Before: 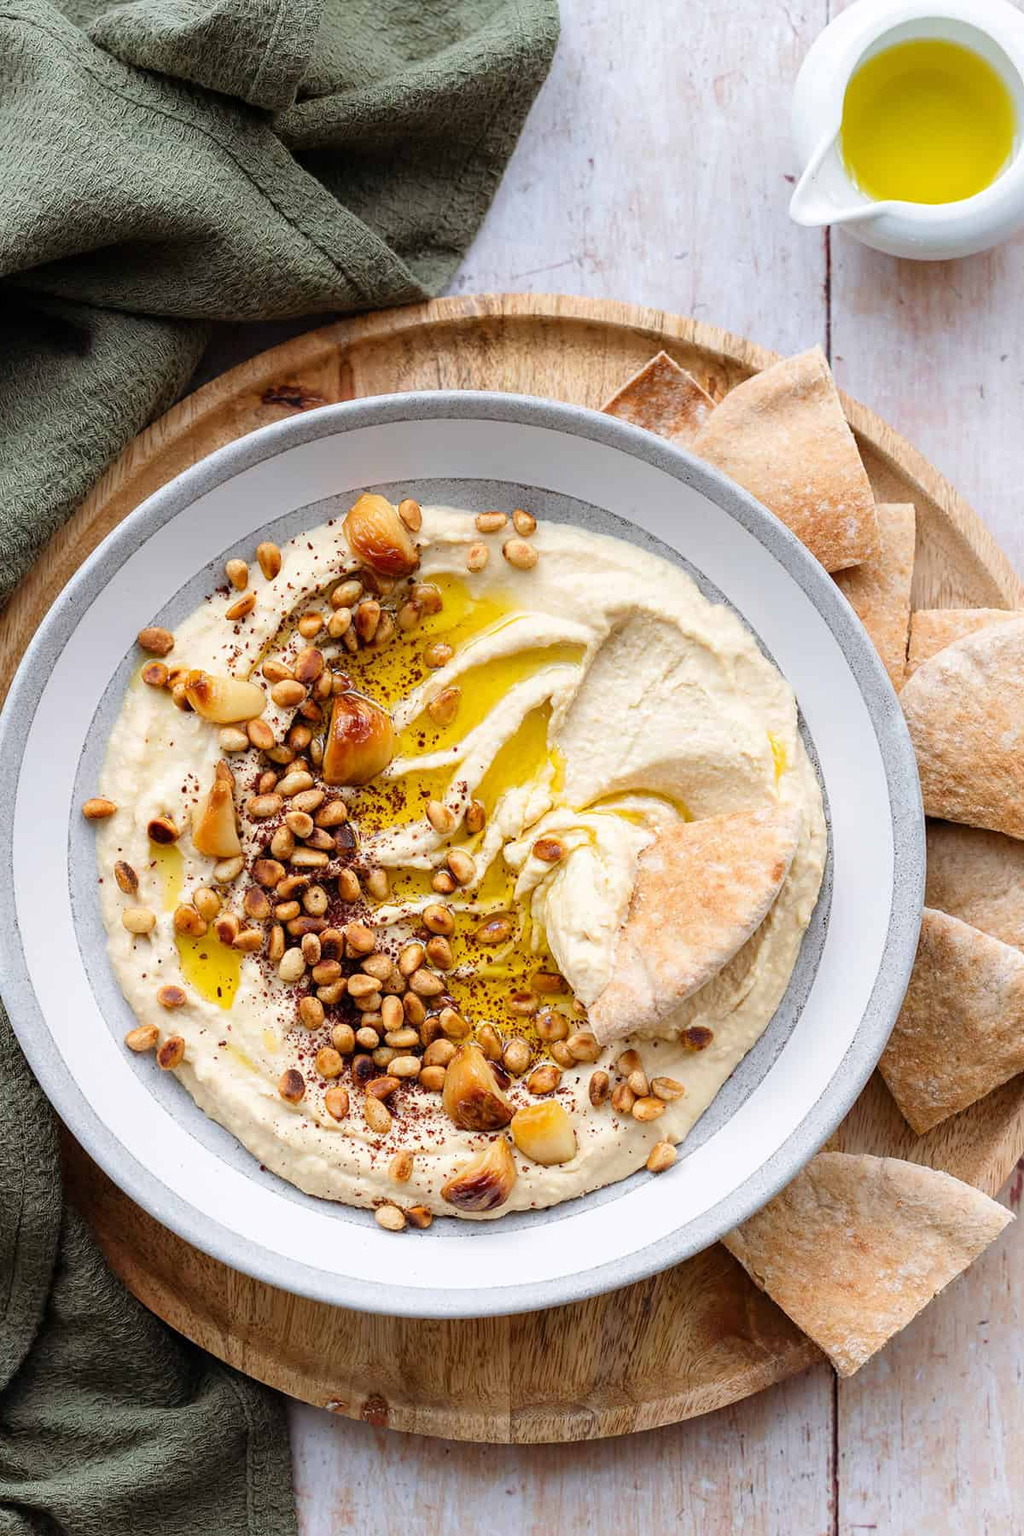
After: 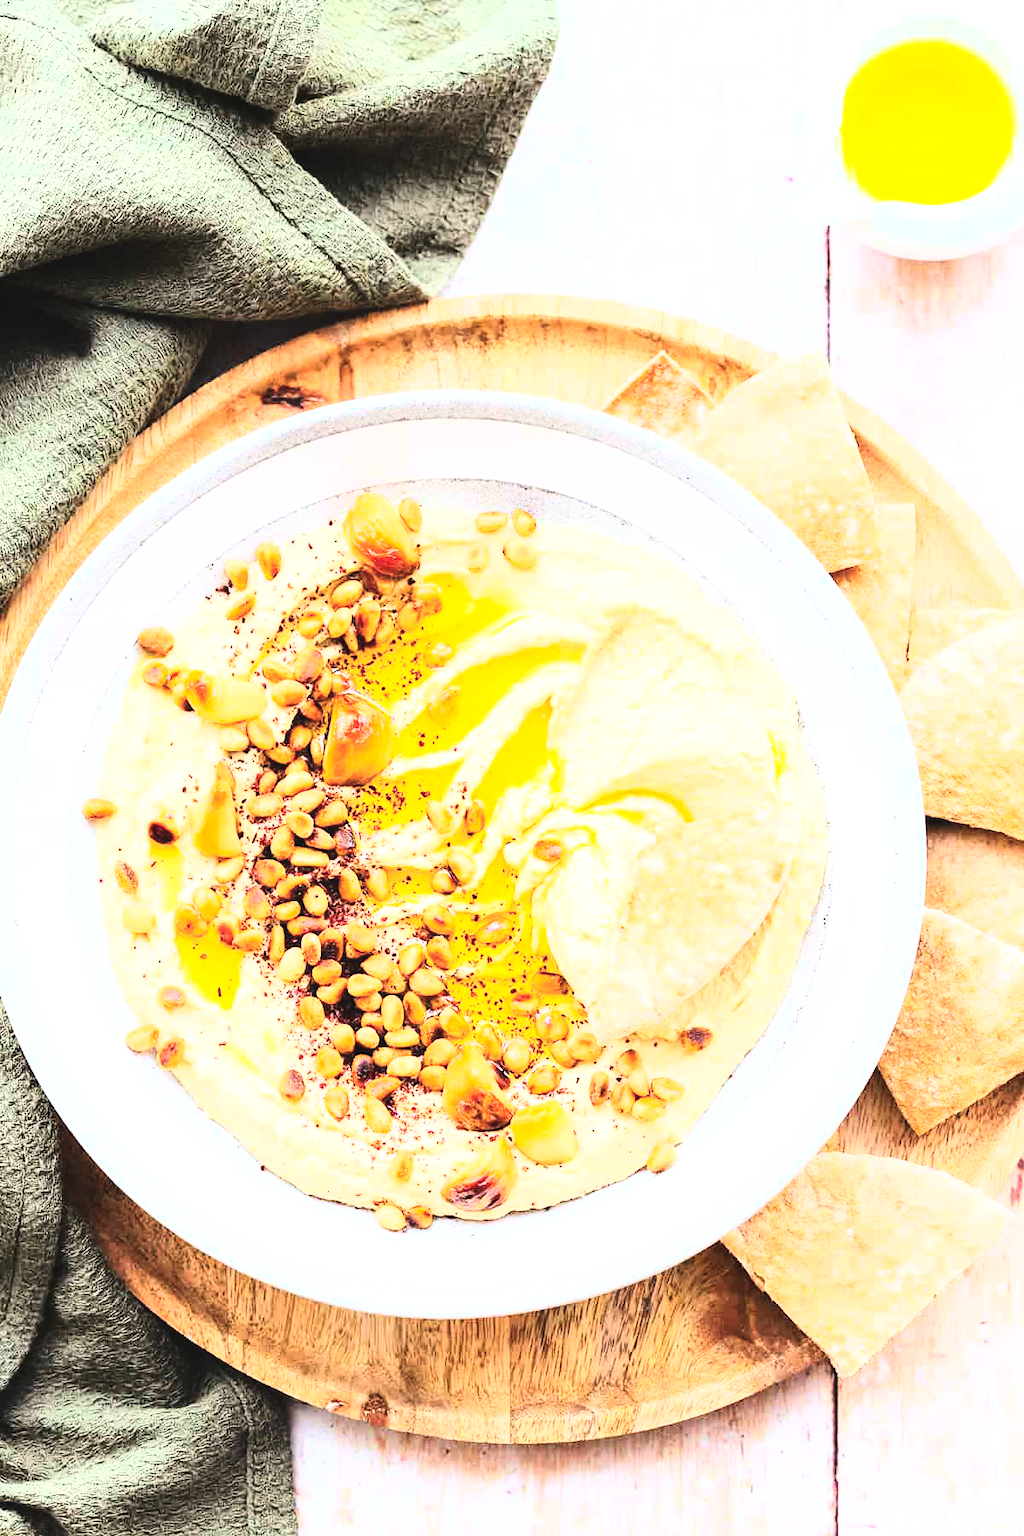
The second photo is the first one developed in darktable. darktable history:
contrast brightness saturation: contrast 0.154, brightness -0.007, saturation 0.095
base curve: curves: ch0 [(0, 0) (0.007, 0.004) (0.027, 0.03) (0.046, 0.07) (0.207, 0.54) (0.442, 0.872) (0.673, 0.972) (1, 1)]
exposure: black level correction -0.006, exposure 1 EV, compensate exposure bias true, compensate highlight preservation false
